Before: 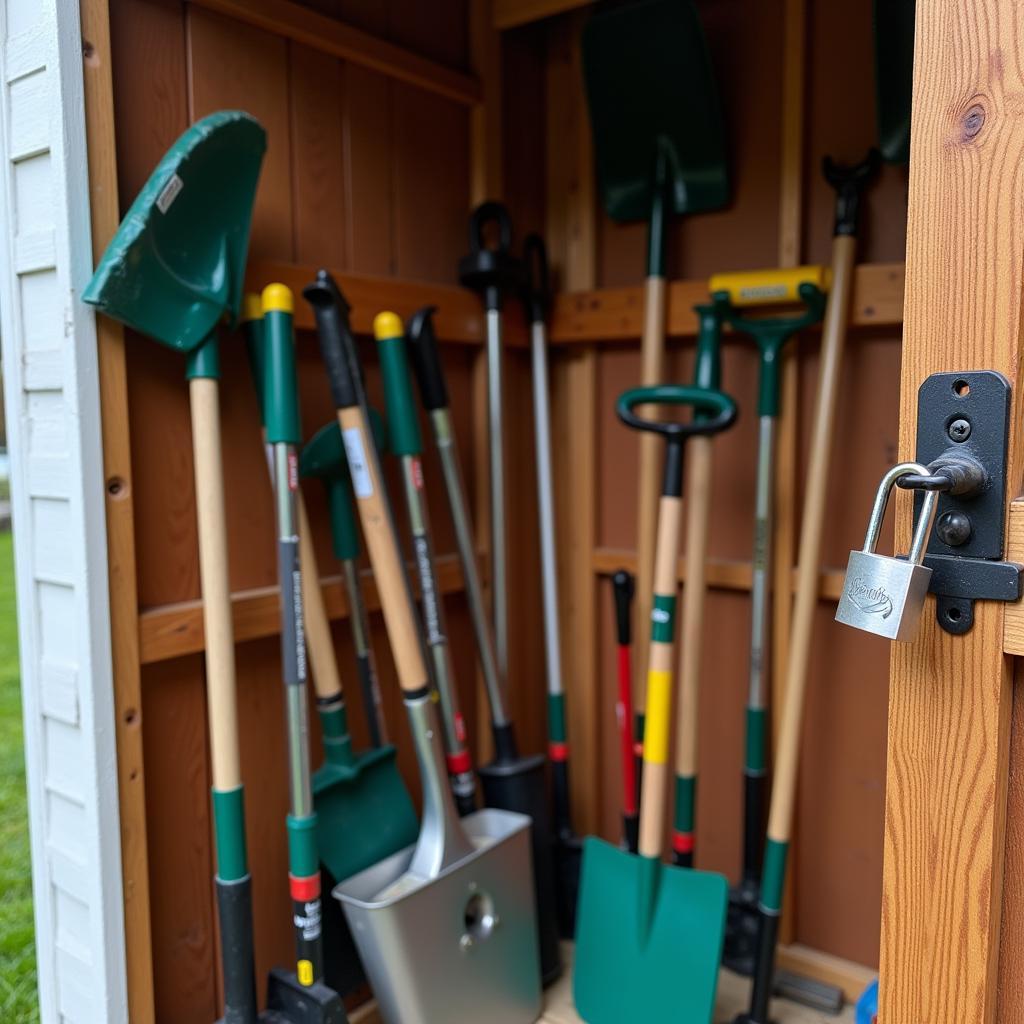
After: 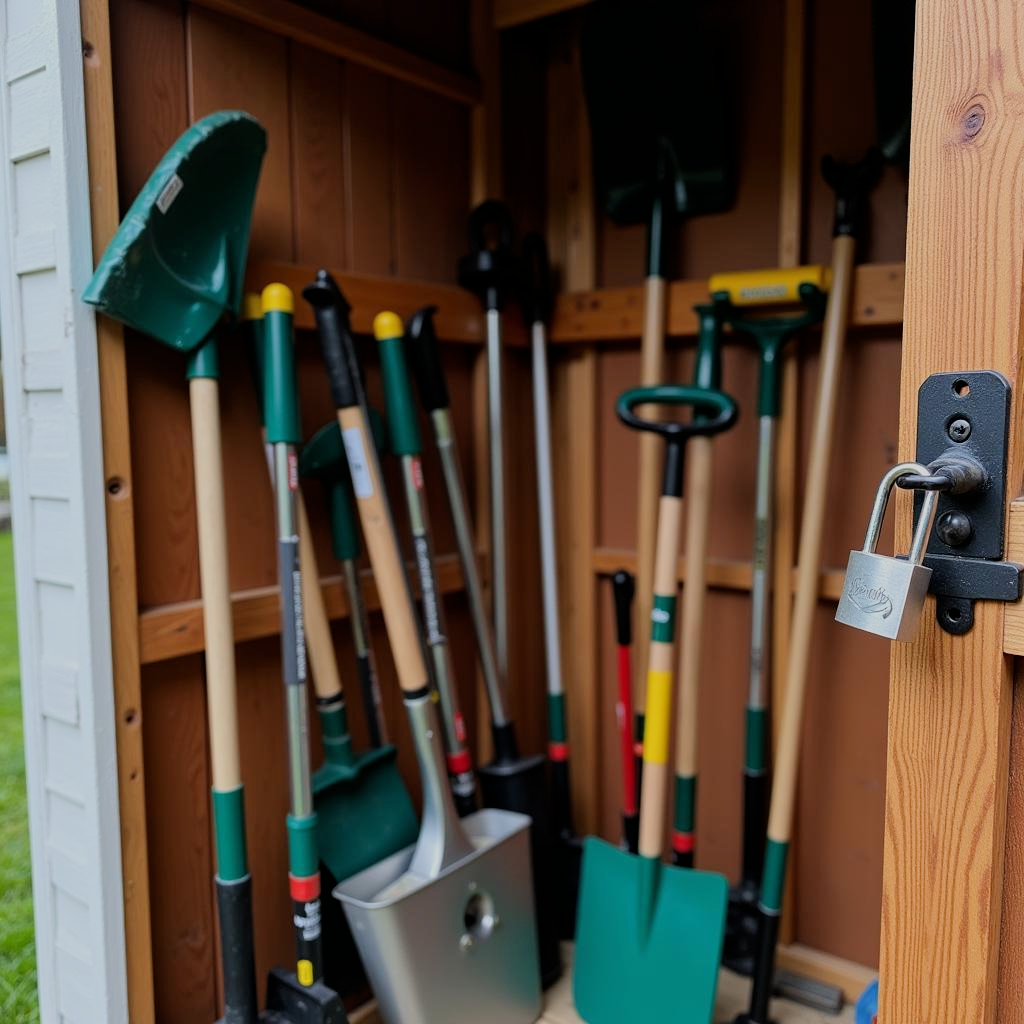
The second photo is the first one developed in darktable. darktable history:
filmic rgb: black relative exposure -7.65 EV, white relative exposure 4.56 EV, threshold 3.06 EV, hardness 3.61, enable highlight reconstruction true
